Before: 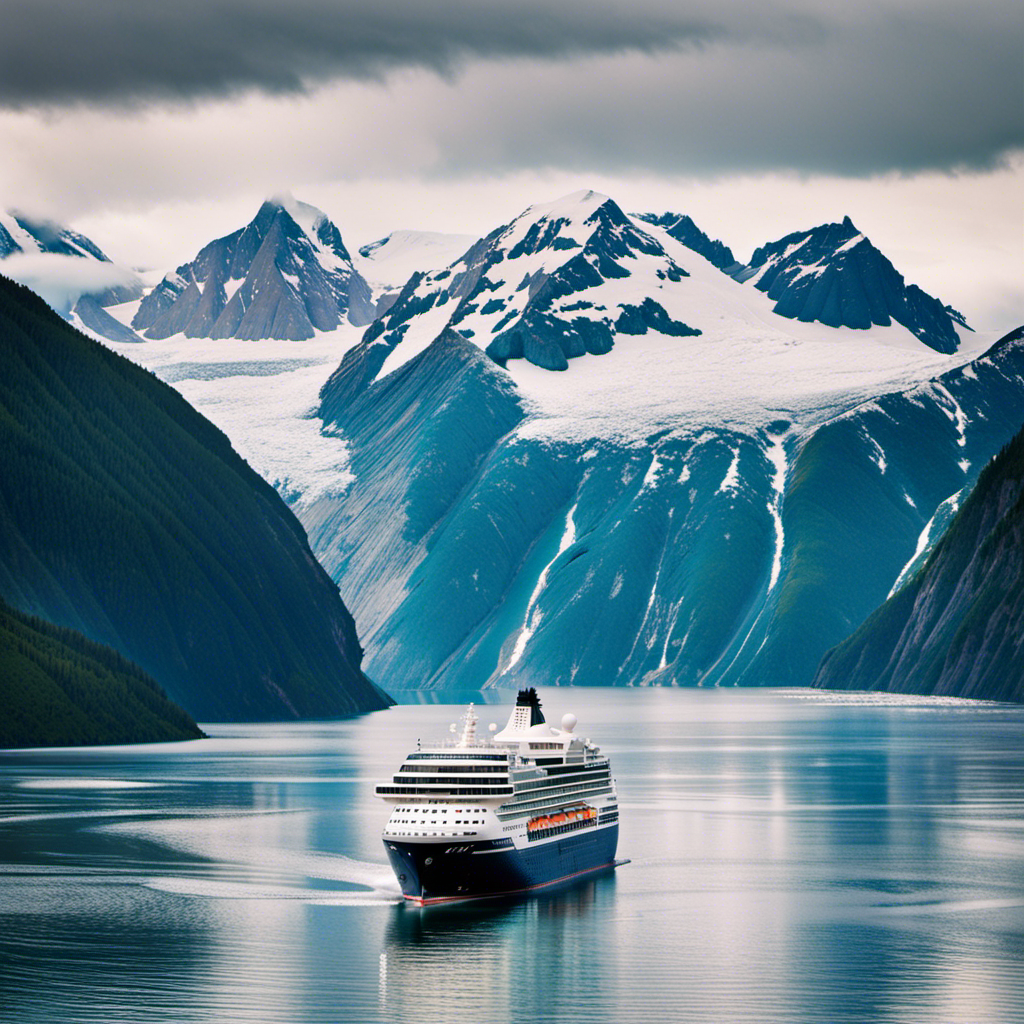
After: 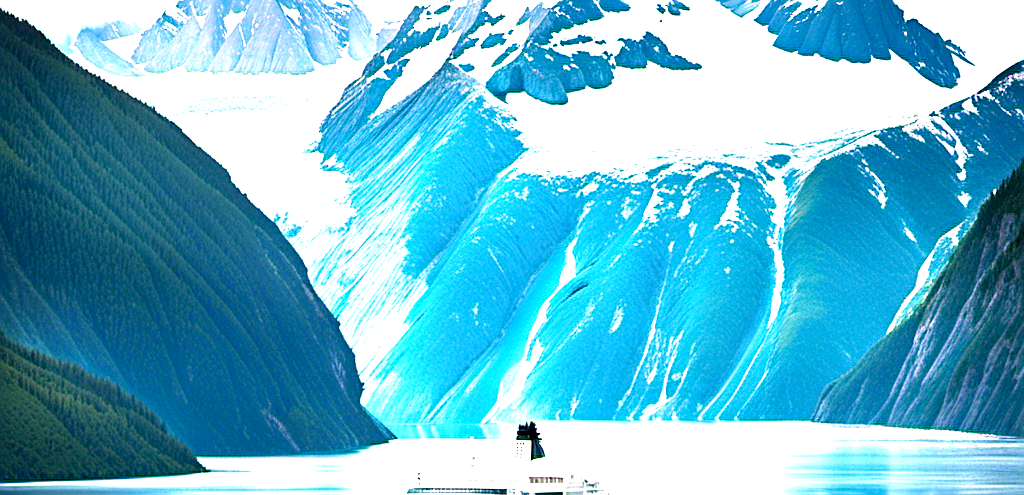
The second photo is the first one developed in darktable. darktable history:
exposure: black level correction 0.001, exposure 2 EV, compensate highlight preservation false
crop and rotate: top 26.056%, bottom 25.543%
sharpen: on, module defaults
